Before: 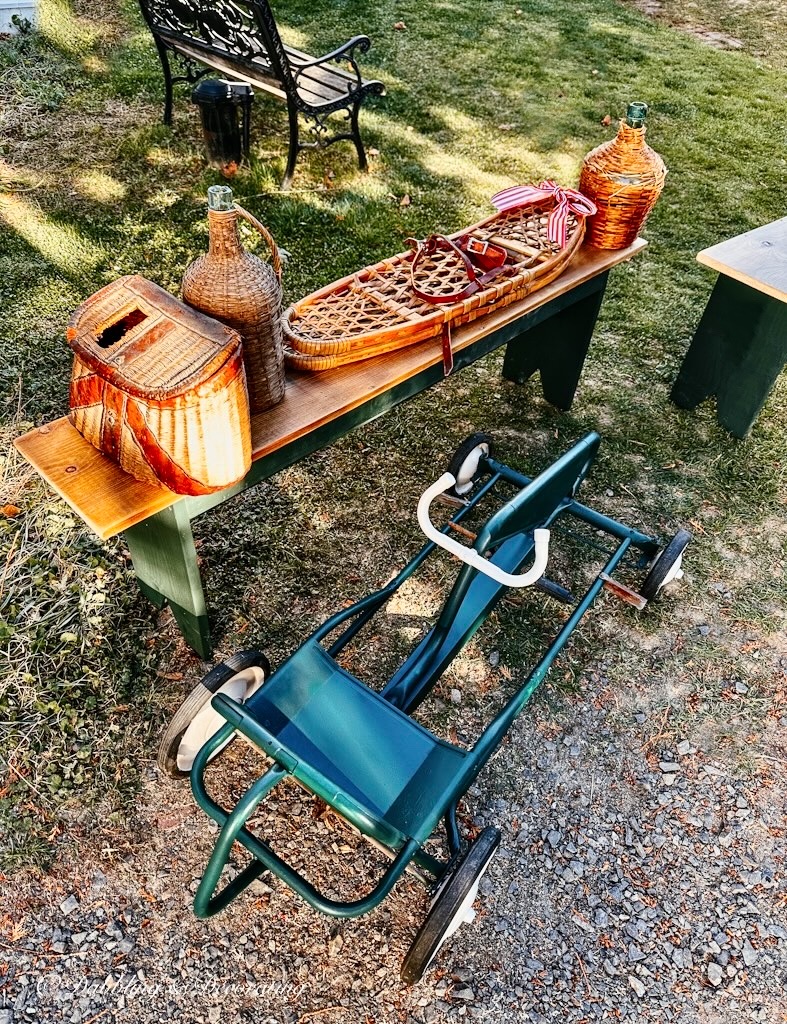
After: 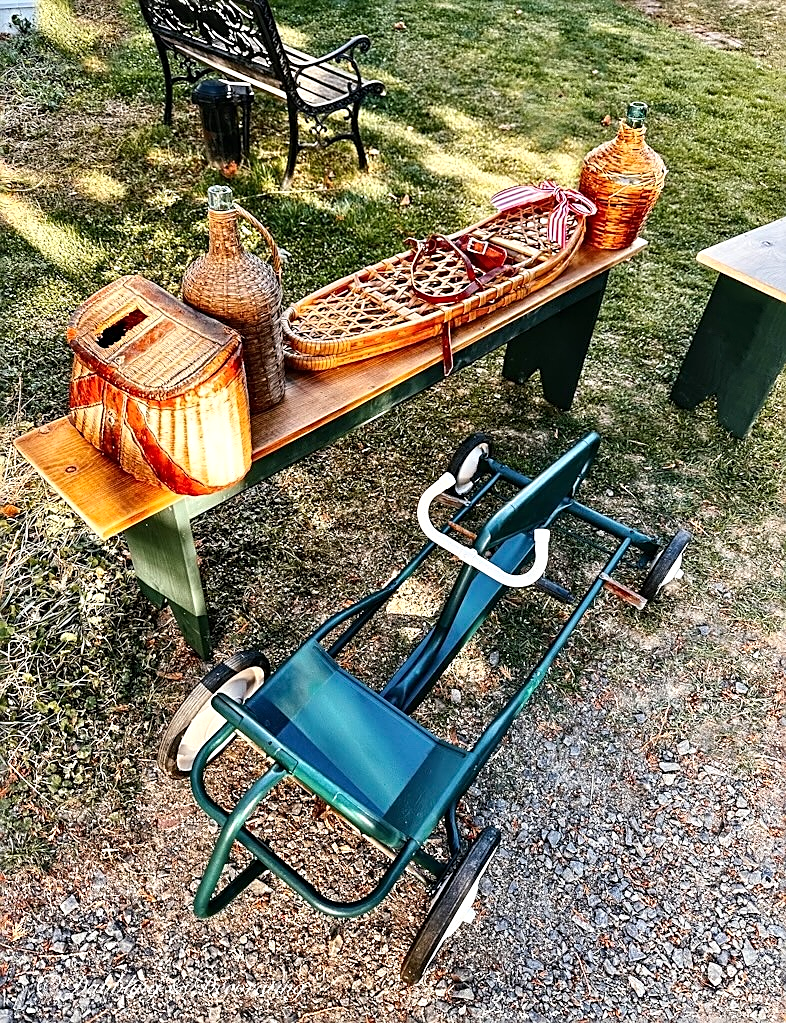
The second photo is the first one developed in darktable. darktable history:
exposure: exposure 0.226 EV, compensate exposure bias true, compensate highlight preservation false
sharpen: on, module defaults
